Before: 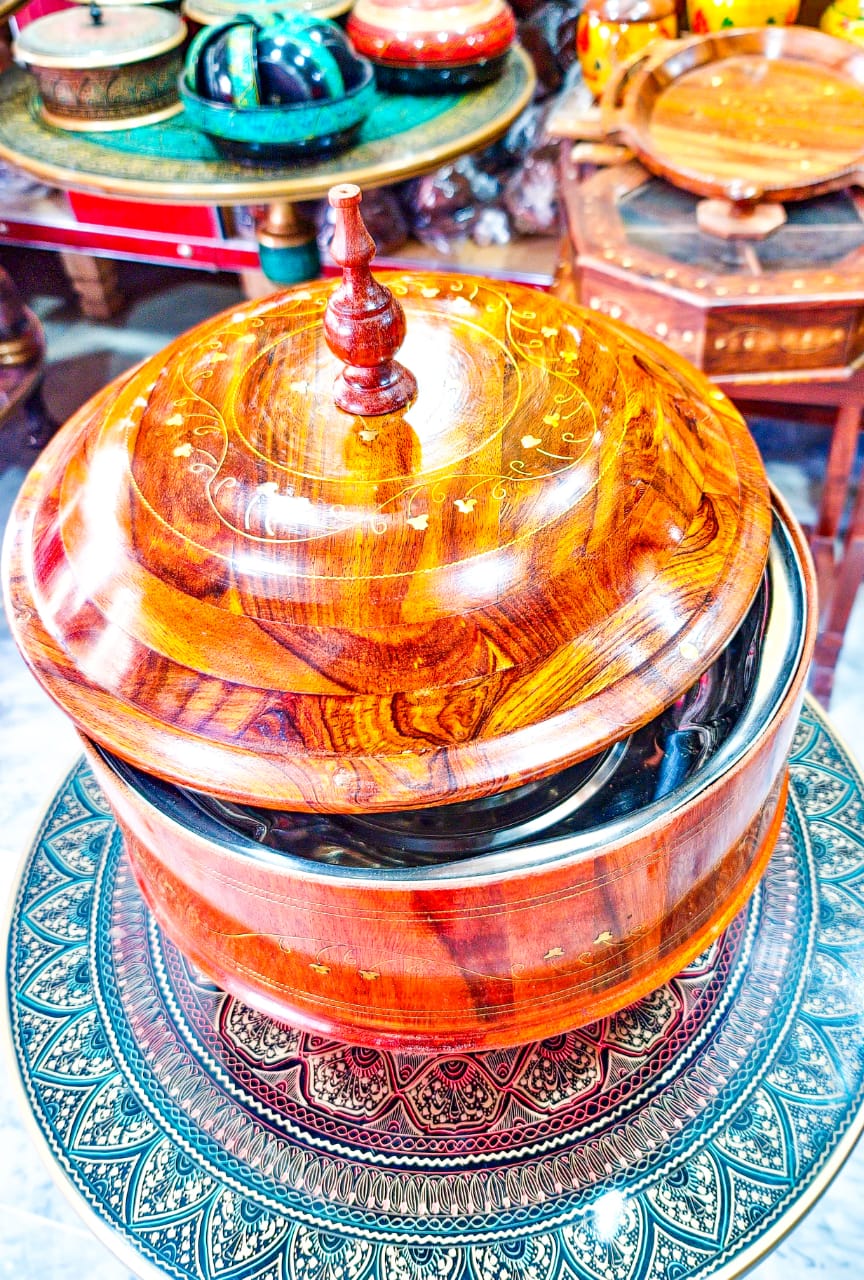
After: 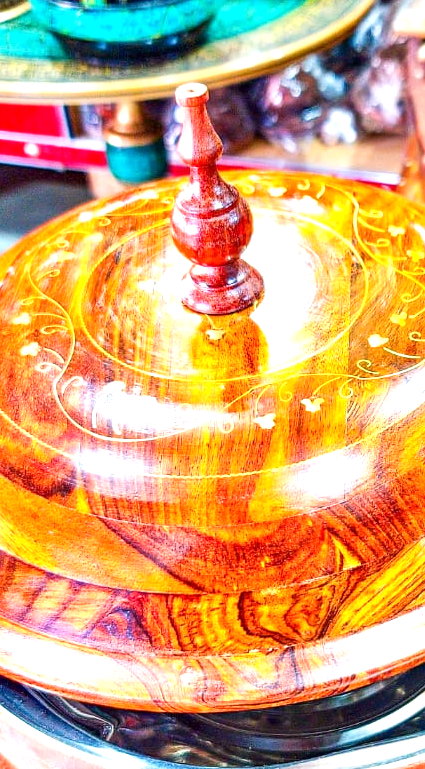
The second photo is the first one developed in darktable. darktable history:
crop: left 17.735%, top 7.919%, right 33.071%, bottom 31.981%
exposure: black level correction 0.001, exposure 0.498 EV, compensate highlight preservation false
